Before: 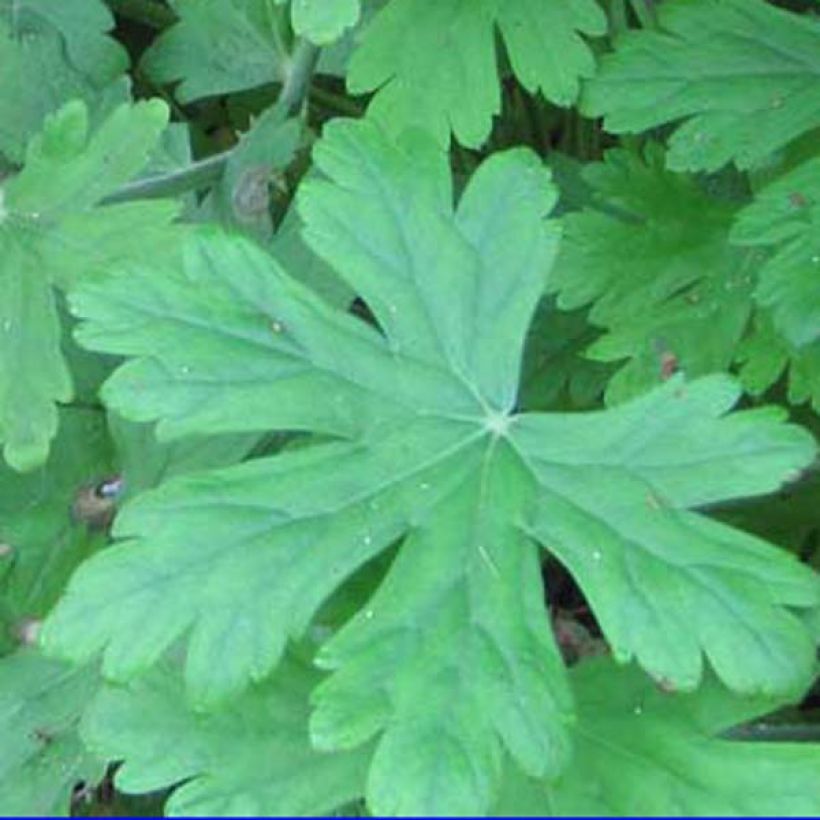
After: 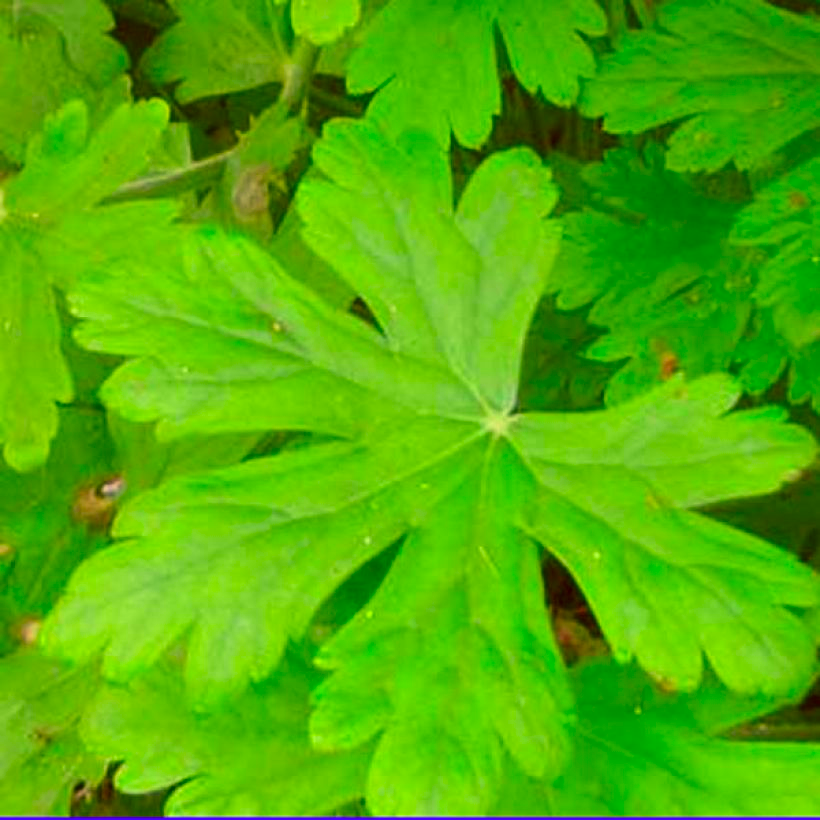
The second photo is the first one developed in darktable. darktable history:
color correction: highlights a* 10.38, highlights b* 29.79, shadows a* 2.9, shadows b* 17.35, saturation 1.75
